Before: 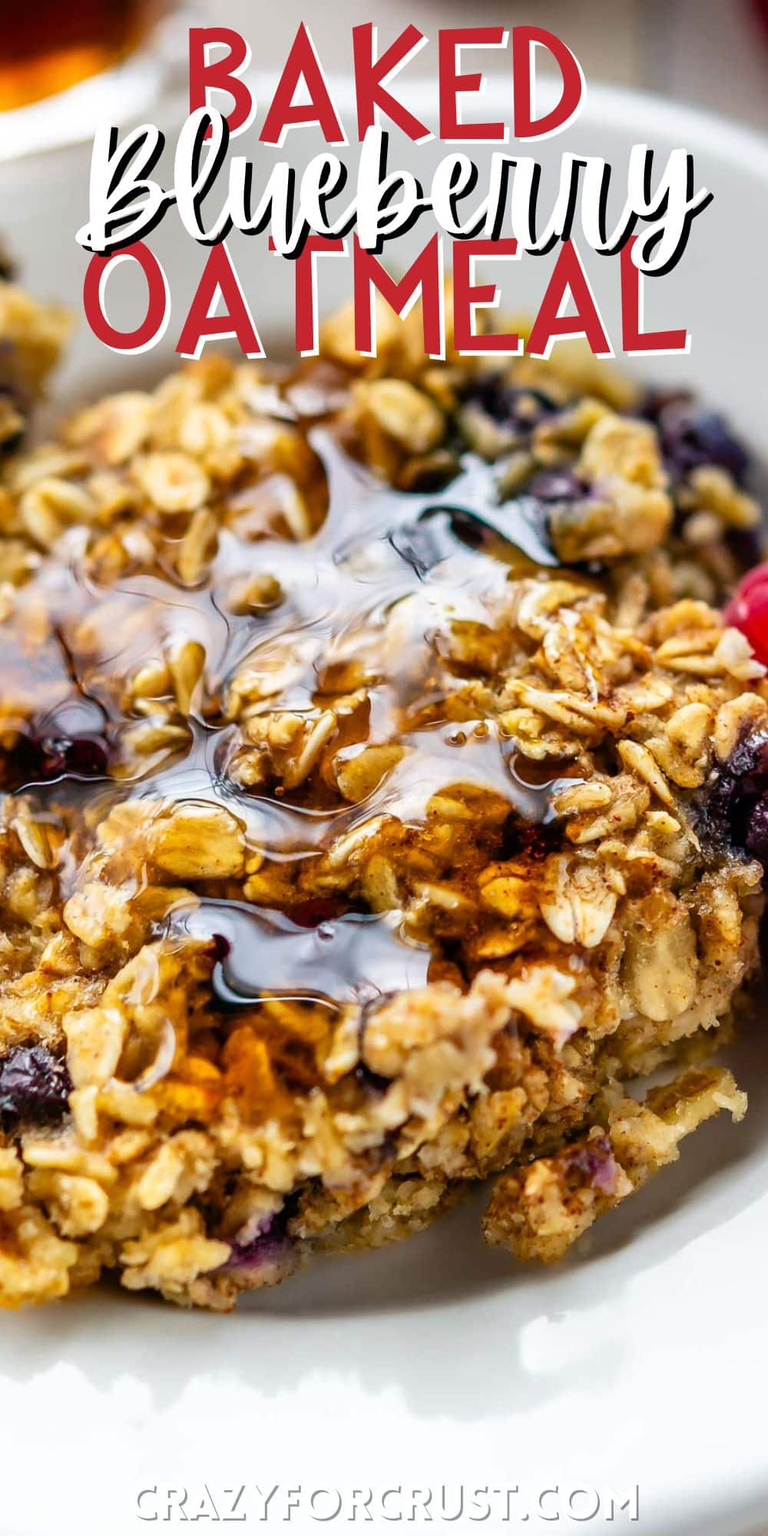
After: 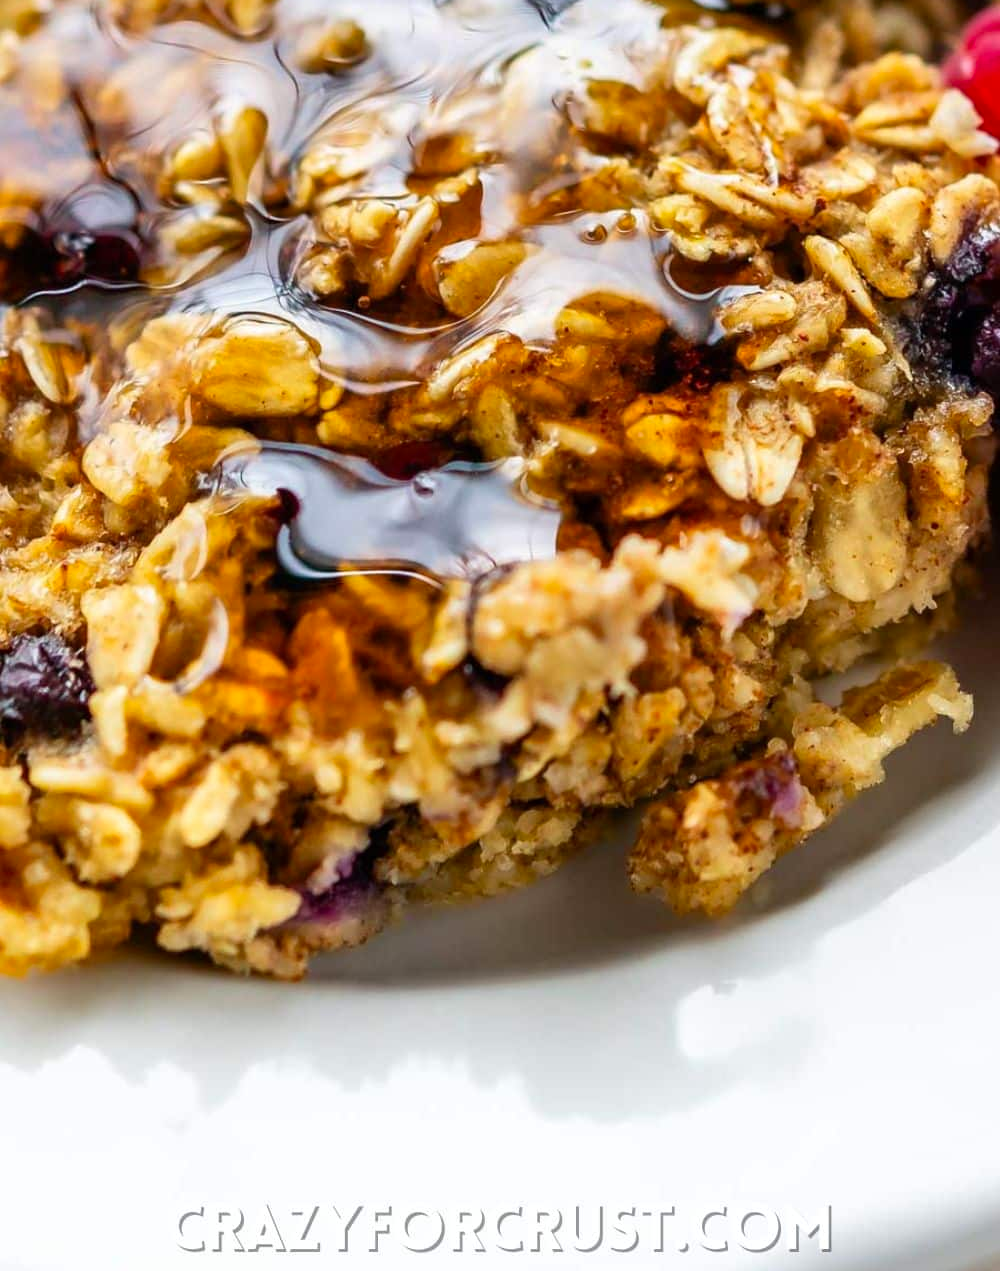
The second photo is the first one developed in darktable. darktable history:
contrast brightness saturation: saturation 0.1
crop and rotate: top 36.435%
